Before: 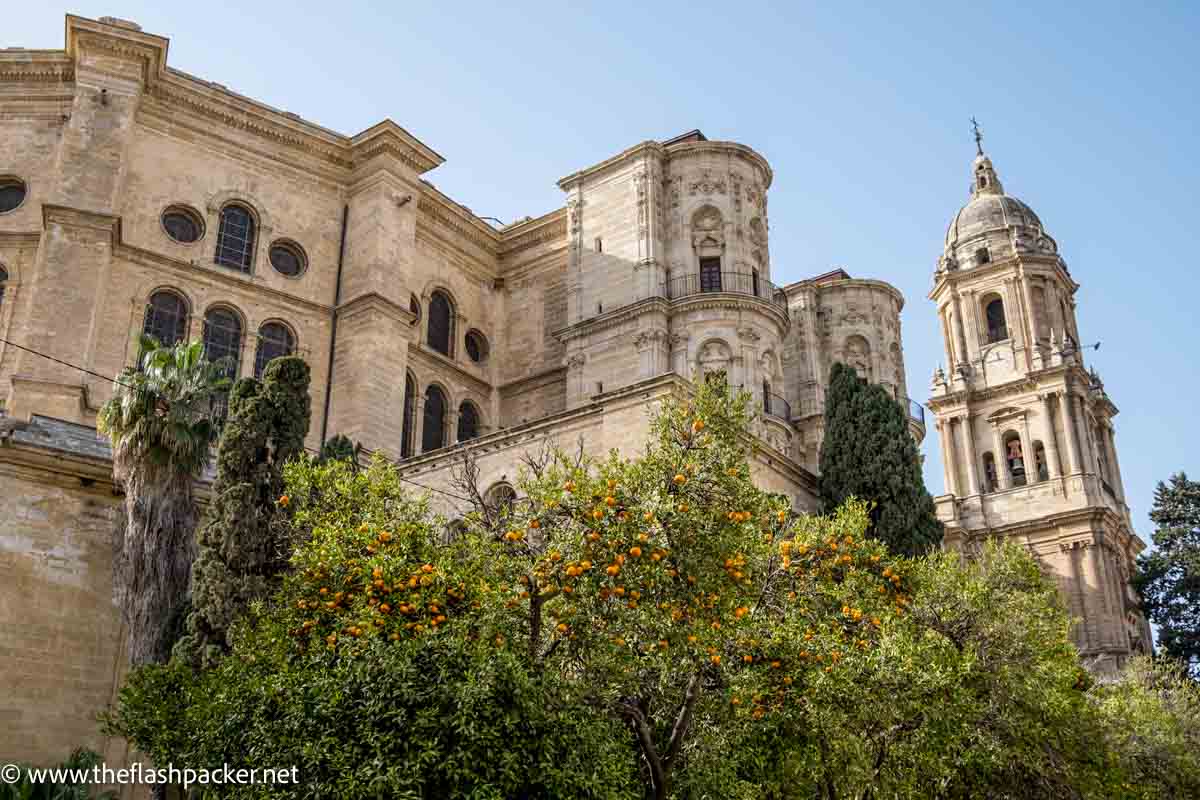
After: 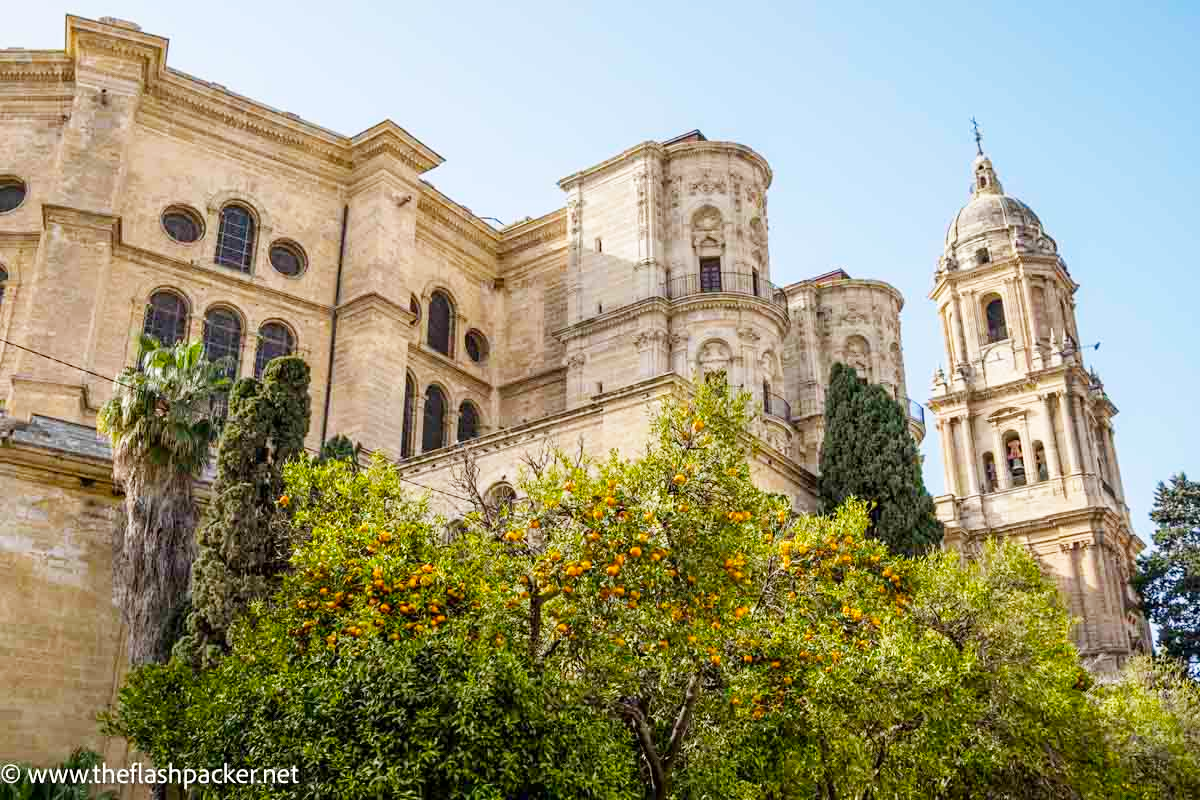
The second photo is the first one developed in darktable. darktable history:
color balance rgb: linear chroma grading › global chroma 22.761%, perceptual saturation grading › global saturation 0.968%, global vibrance 9.604%
base curve: curves: ch0 [(0, 0) (0.204, 0.334) (0.55, 0.733) (1, 1)], preserve colors none
